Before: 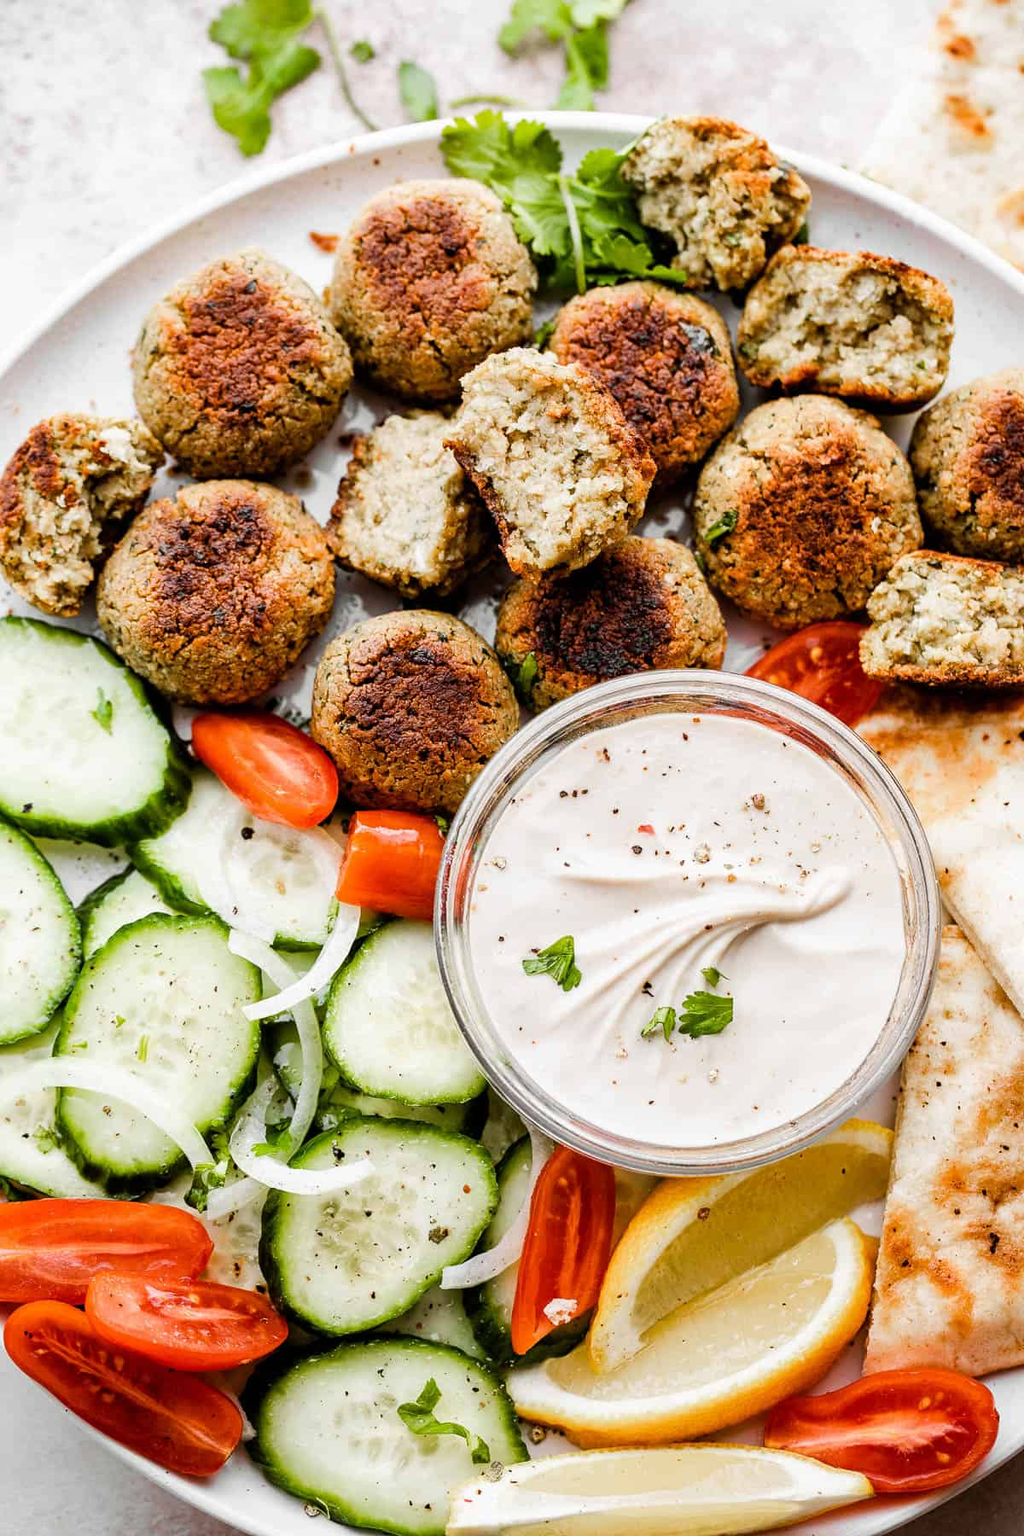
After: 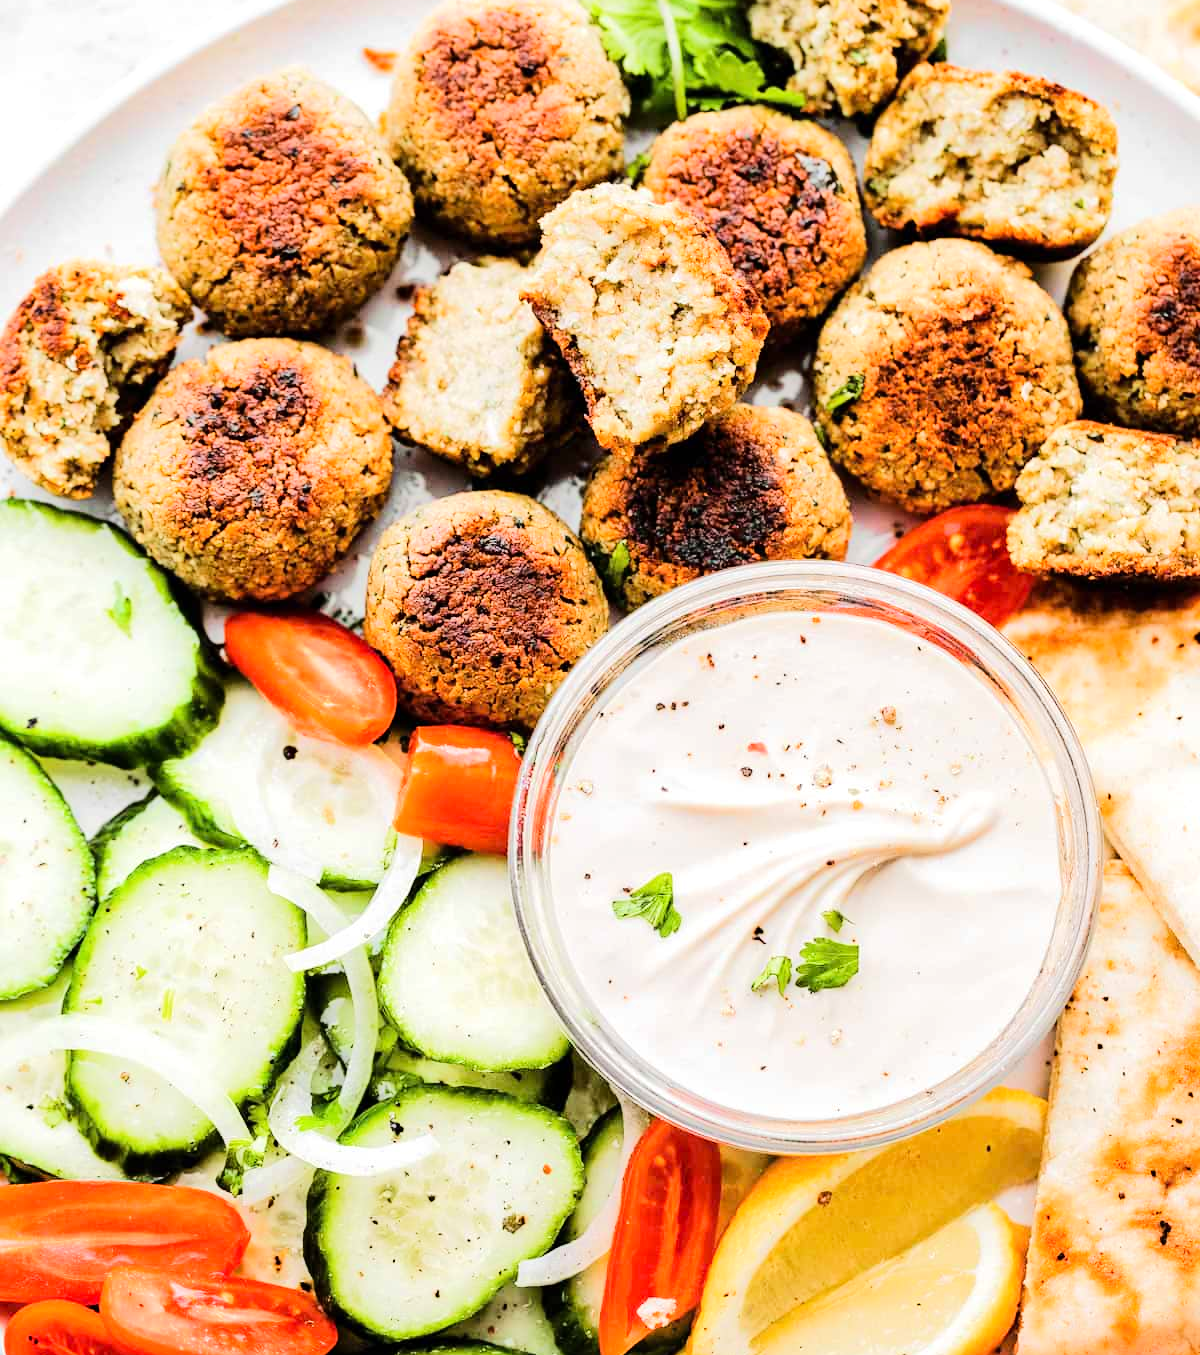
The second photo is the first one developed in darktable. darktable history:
tone equalizer: -7 EV 0.152 EV, -6 EV 0.633 EV, -5 EV 1.19 EV, -4 EV 1.32 EV, -3 EV 1.16 EV, -2 EV 0.6 EV, -1 EV 0.149 EV, edges refinement/feathering 500, mask exposure compensation -1.57 EV, preserve details no
crop and rotate: top 12.478%, bottom 12.222%
